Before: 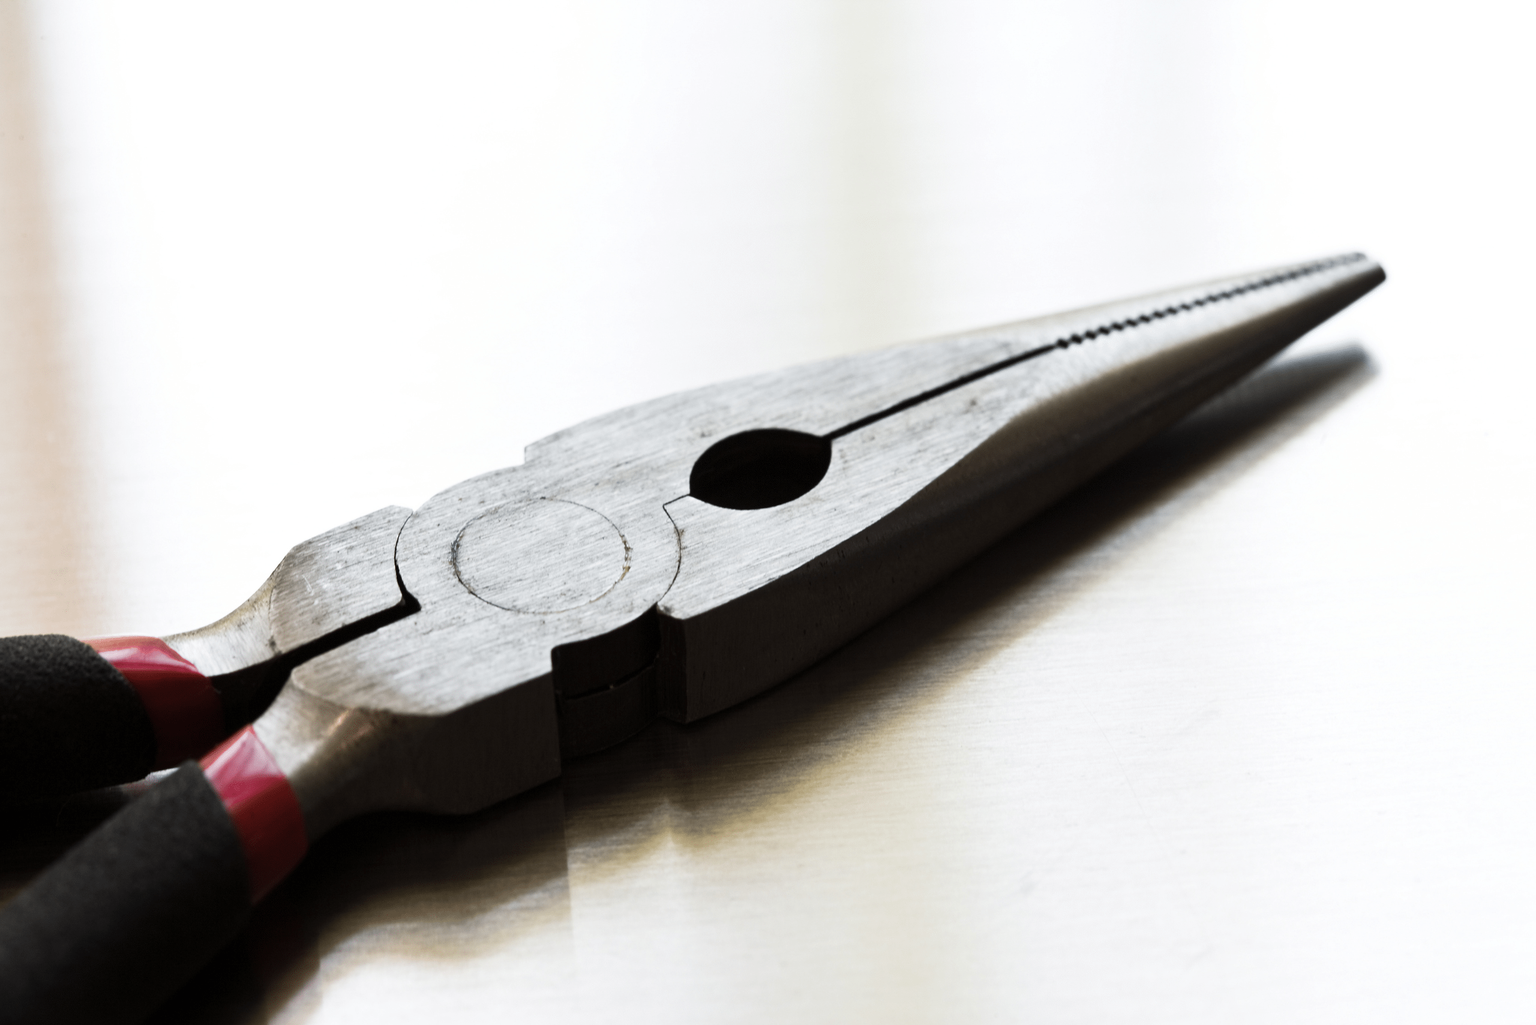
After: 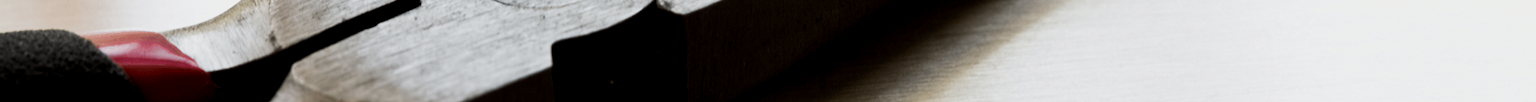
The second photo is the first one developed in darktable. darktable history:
exposure: black level correction 0.006, exposure -0.226 EV, compensate highlight preservation false
crop and rotate: top 59.084%, bottom 30.916%
rotate and perspective: crop left 0, crop top 0
